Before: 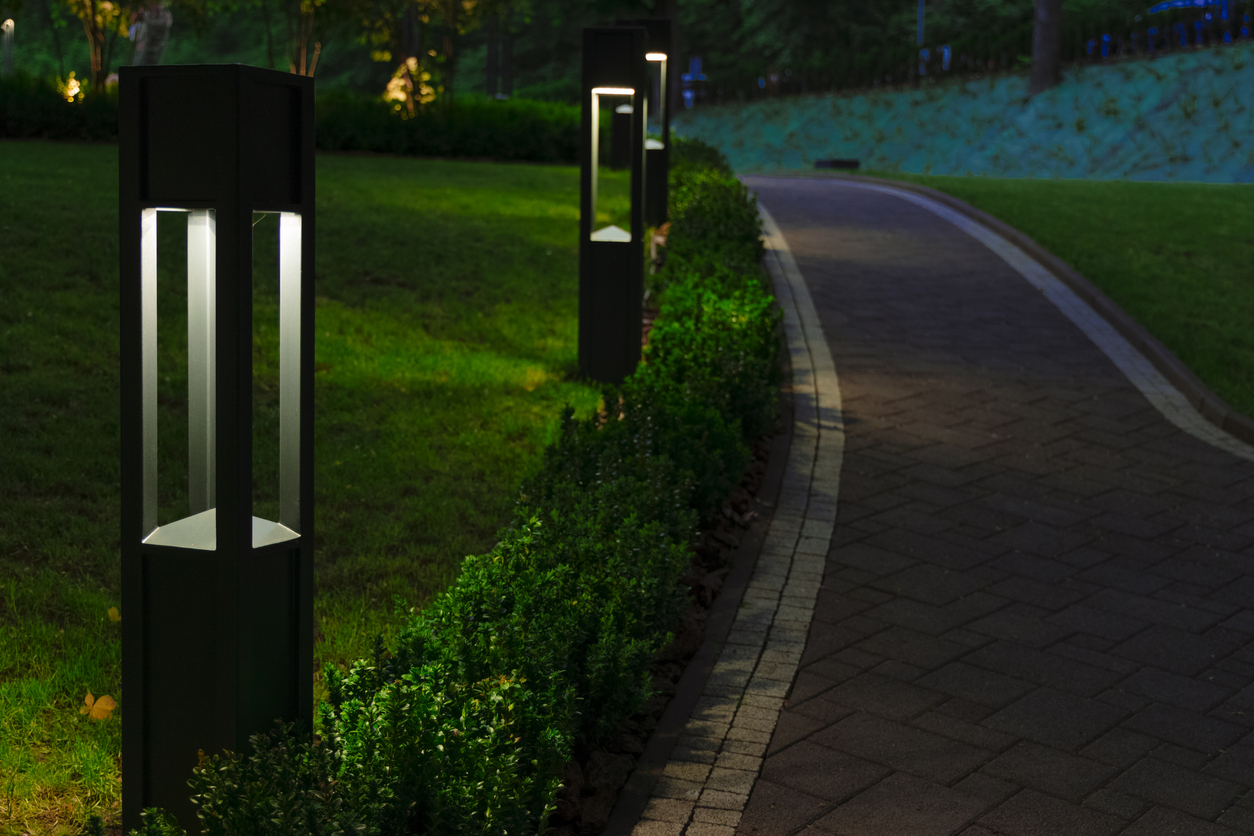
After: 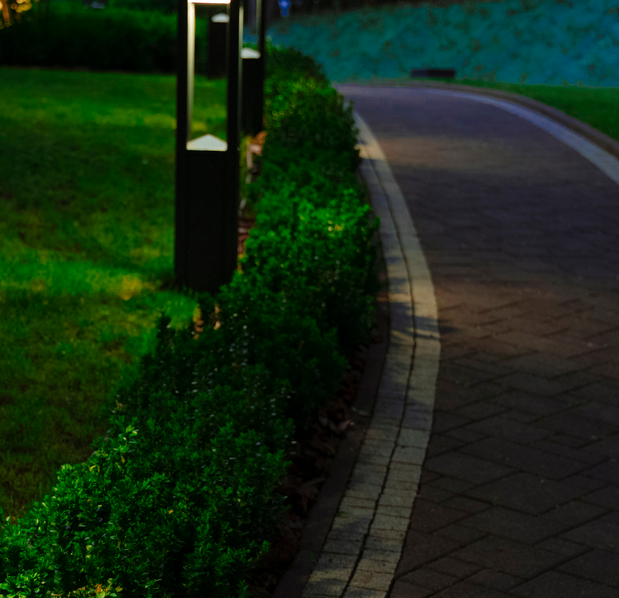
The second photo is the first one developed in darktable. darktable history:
crop: left 32.225%, top 10.962%, right 18.36%, bottom 17.403%
